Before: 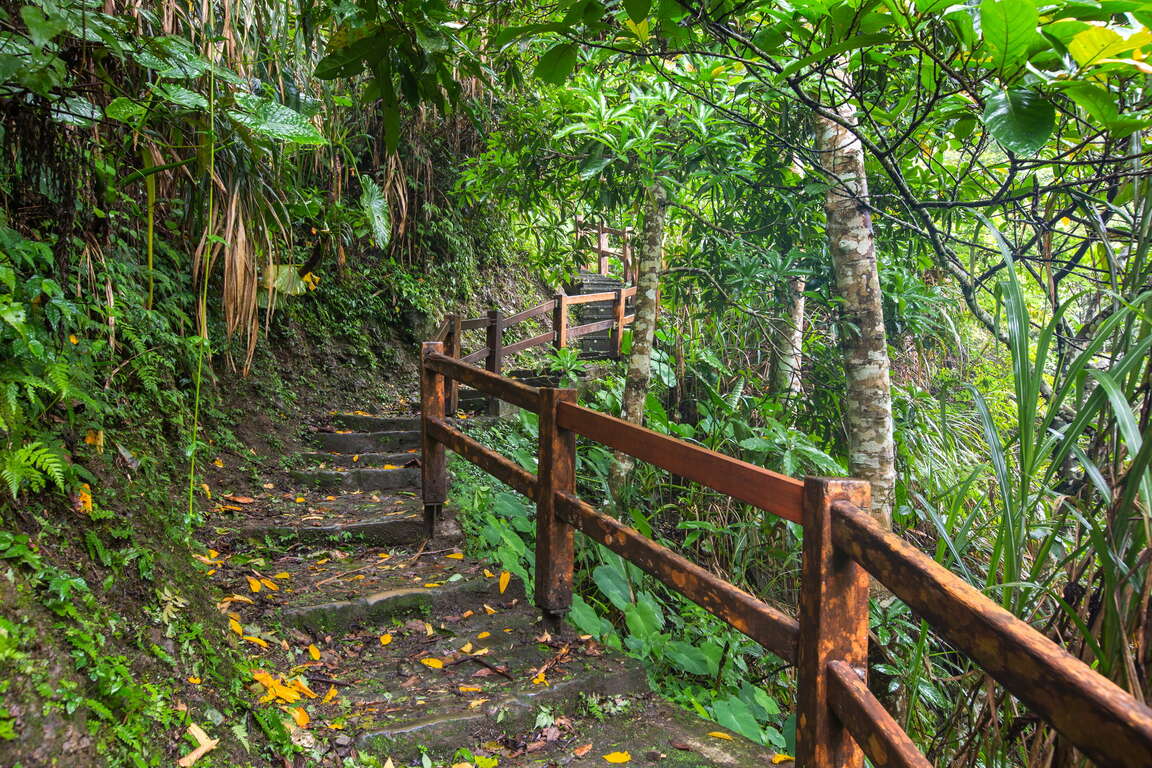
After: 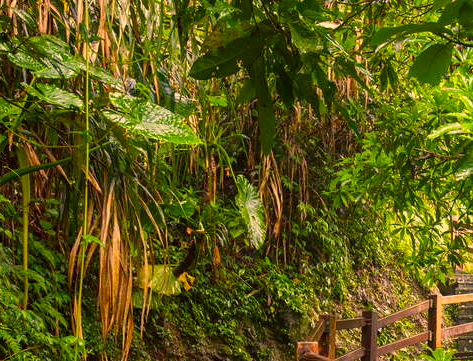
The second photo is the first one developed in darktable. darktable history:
color correction: highlights a* 18.21, highlights b* 34.94, shadows a* 0.995, shadows b* 6.59, saturation 1.03
crop and rotate: left 10.878%, top 0.074%, right 48.037%, bottom 52.887%
color balance rgb: shadows lift › chroma 3.192%, shadows lift › hue 279.43°, power › hue 314.15°, perceptual saturation grading › global saturation 20%, perceptual saturation grading › highlights -25.382%, perceptual saturation grading › shadows 49.713%
